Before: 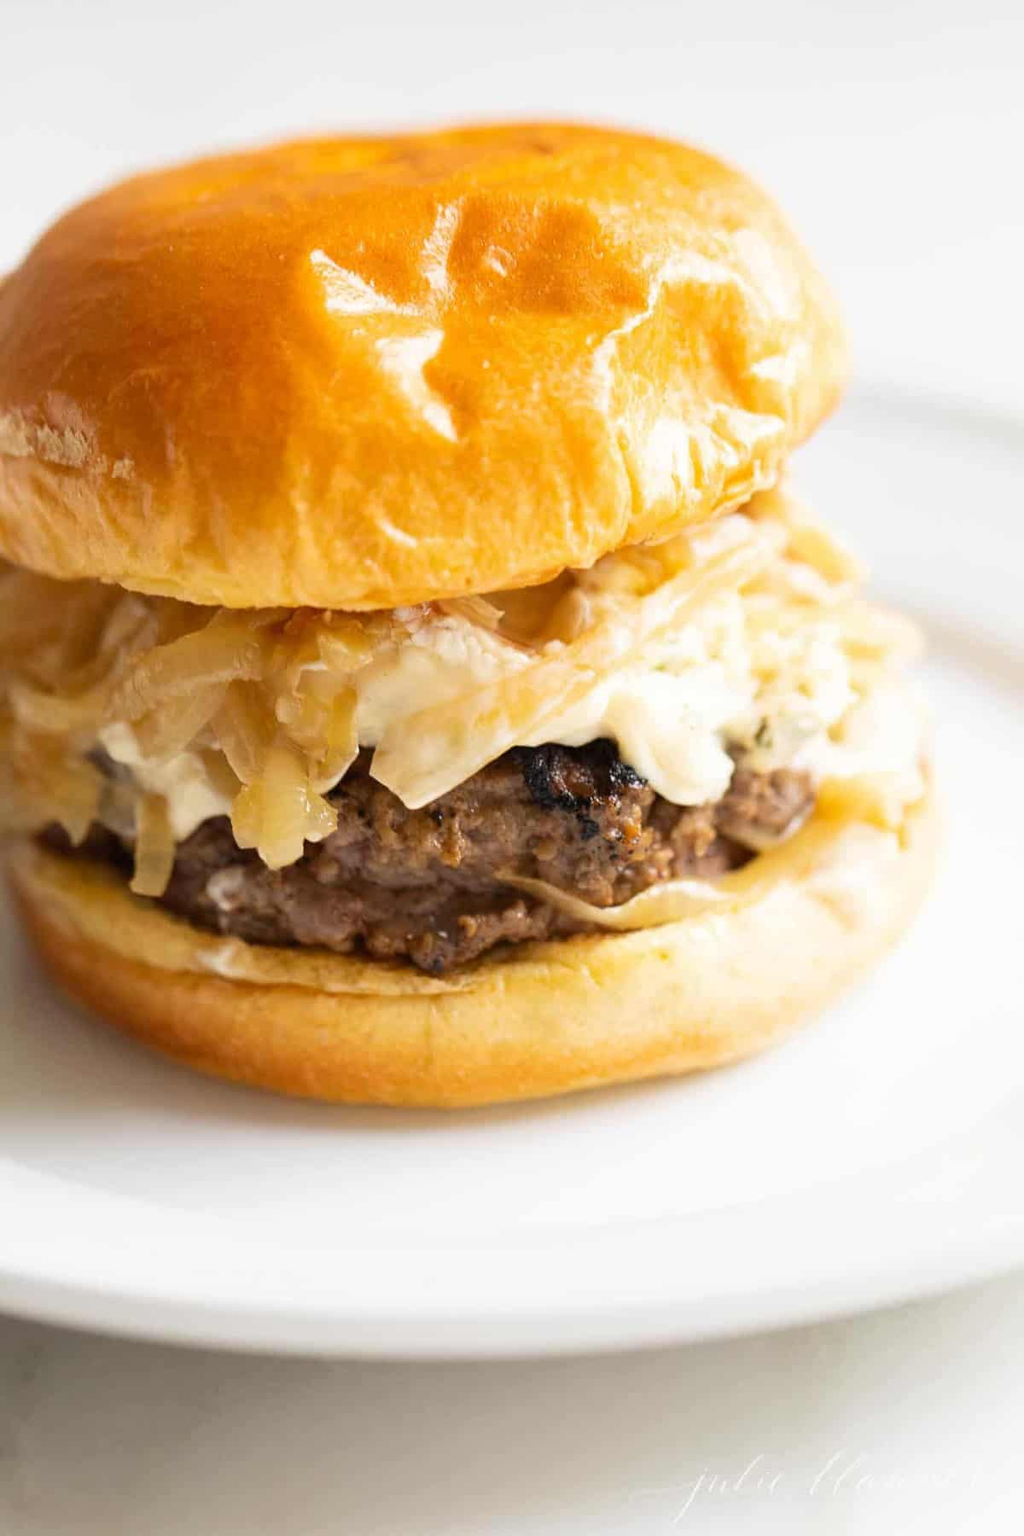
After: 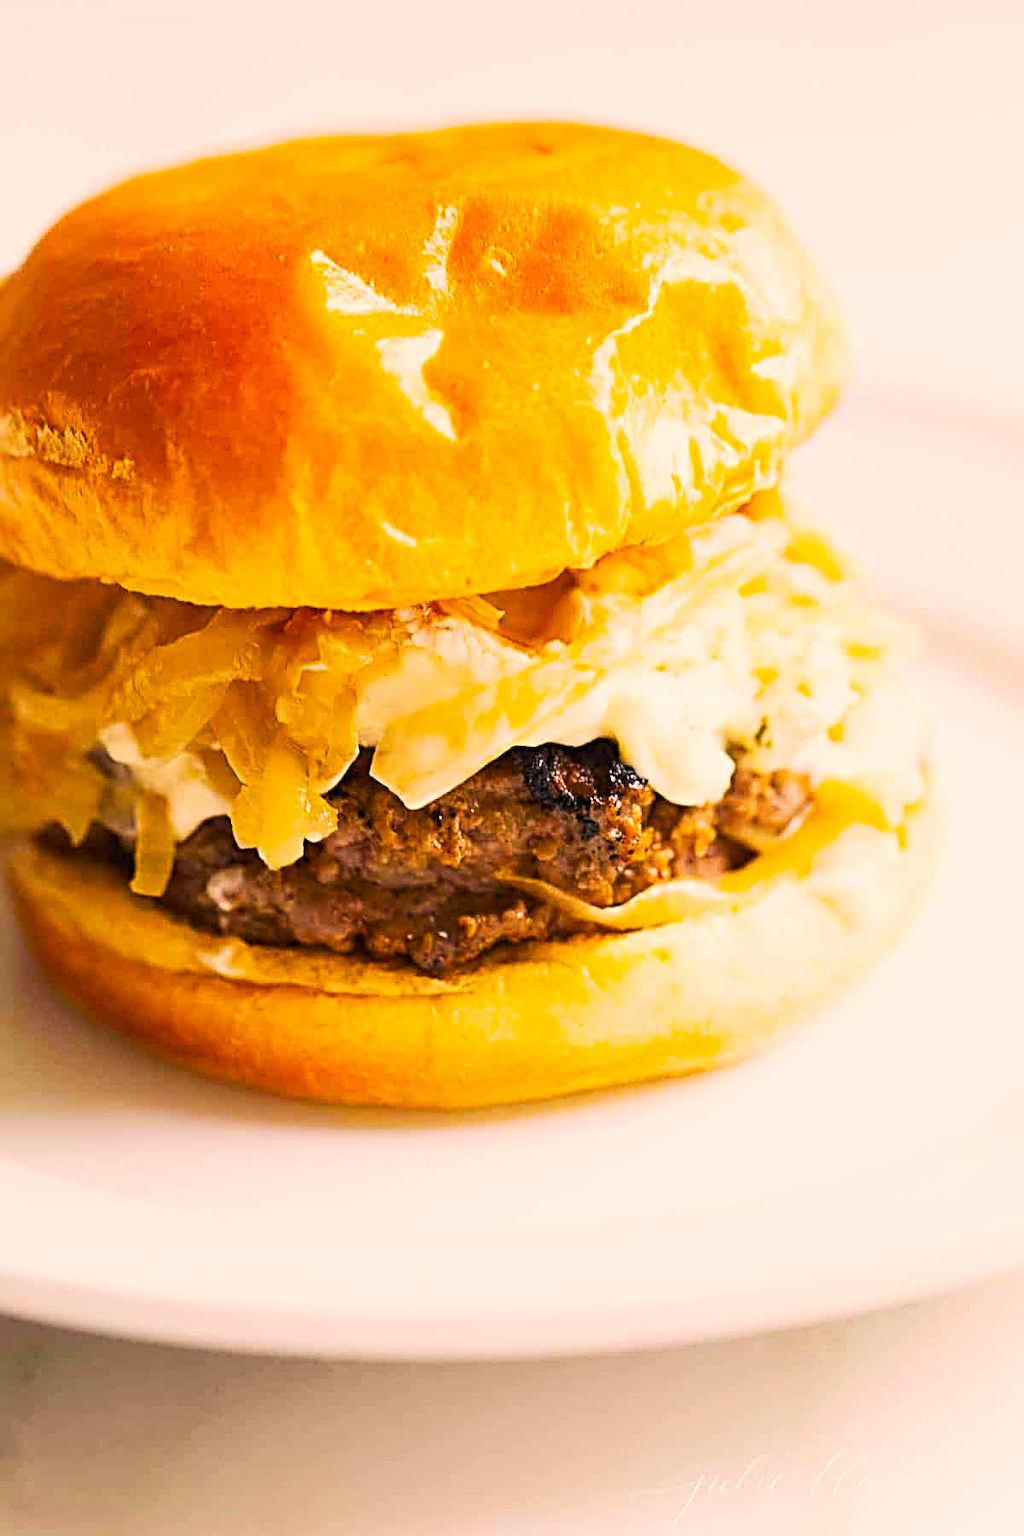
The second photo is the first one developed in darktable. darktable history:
tone curve: curves: ch0 [(0, 0) (0.003, 0.006) (0.011, 0.015) (0.025, 0.032) (0.044, 0.054) (0.069, 0.079) (0.1, 0.111) (0.136, 0.146) (0.177, 0.186) (0.224, 0.229) (0.277, 0.286) (0.335, 0.348) (0.399, 0.426) (0.468, 0.514) (0.543, 0.609) (0.623, 0.706) (0.709, 0.789) (0.801, 0.862) (0.898, 0.926) (1, 1)], preserve colors none
color correction: highlights a* 11.96, highlights b* 11.58
sharpen: radius 3.69, amount 0.928
contrast brightness saturation: contrast -0.02, brightness -0.01, saturation 0.03
color balance rgb: perceptual saturation grading › global saturation 30%, global vibrance 20%
